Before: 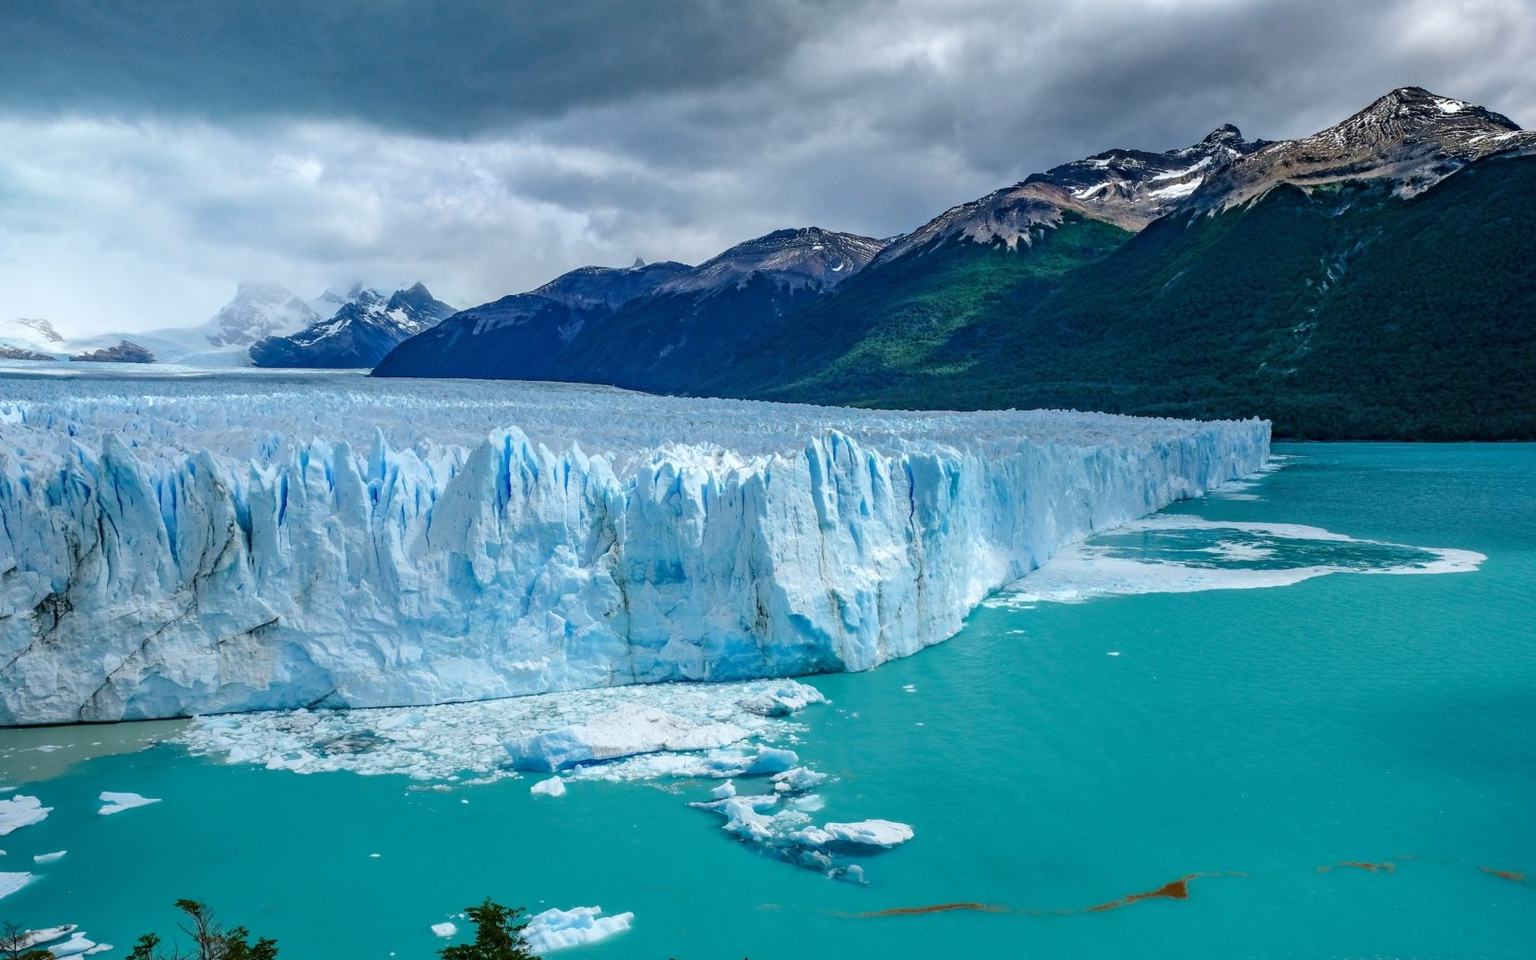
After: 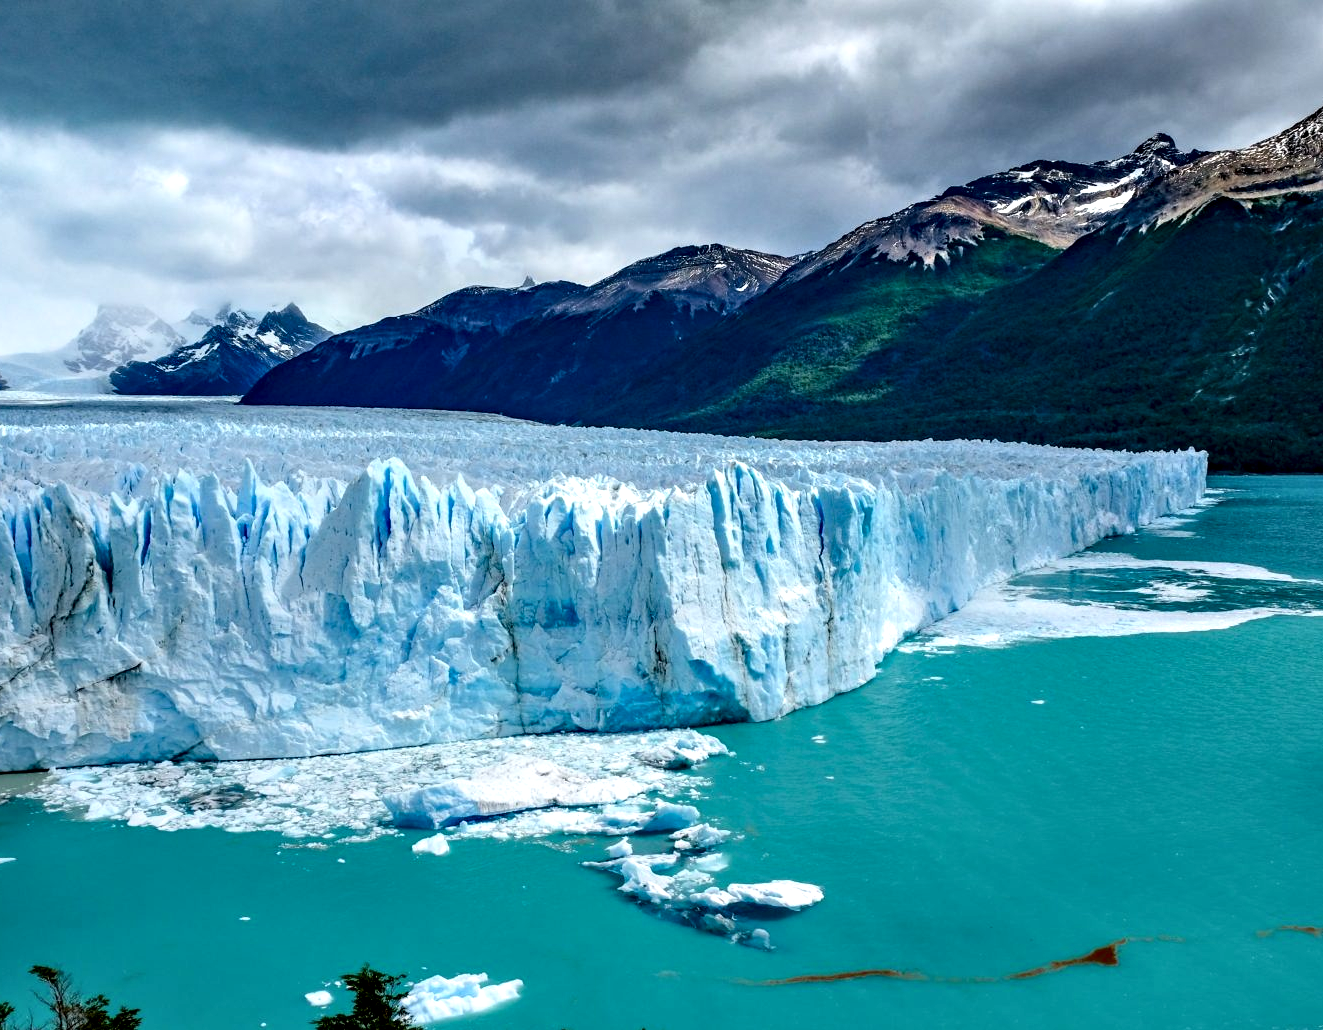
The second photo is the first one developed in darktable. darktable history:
contrast equalizer: octaves 7, y [[0.6 ×6], [0.55 ×6], [0 ×6], [0 ×6], [0 ×6]]
crop and rotate: left 9.597%, right 10.195%
shadows and highlights: shadows -30, highlights 30
tone equalizer: on, module defaults
